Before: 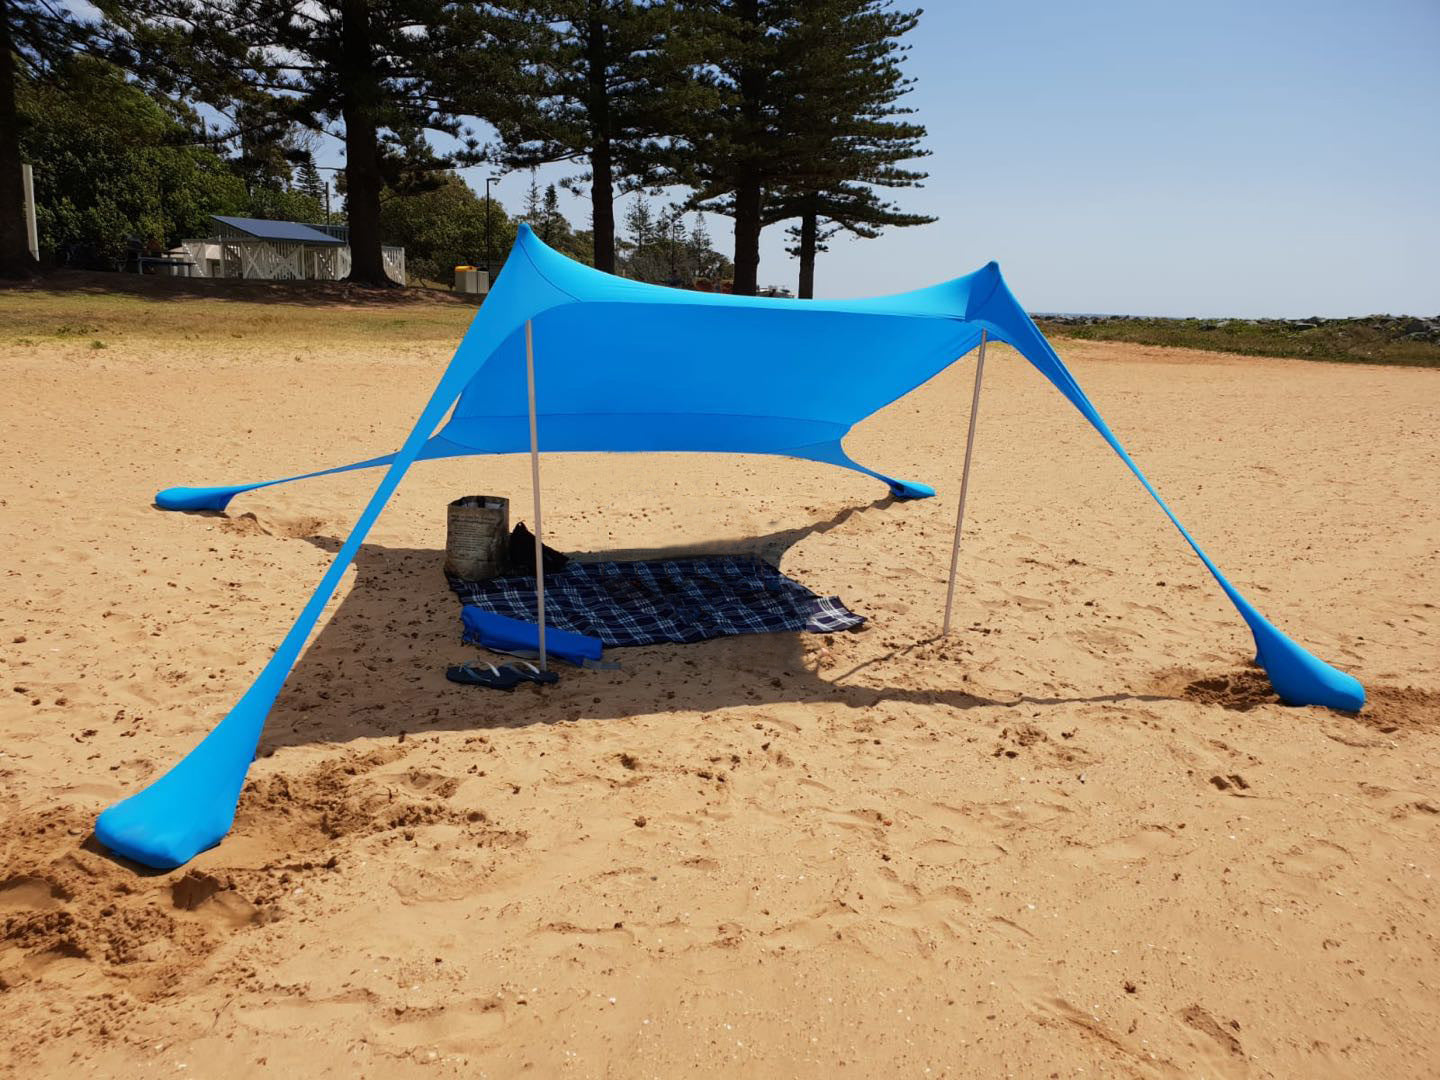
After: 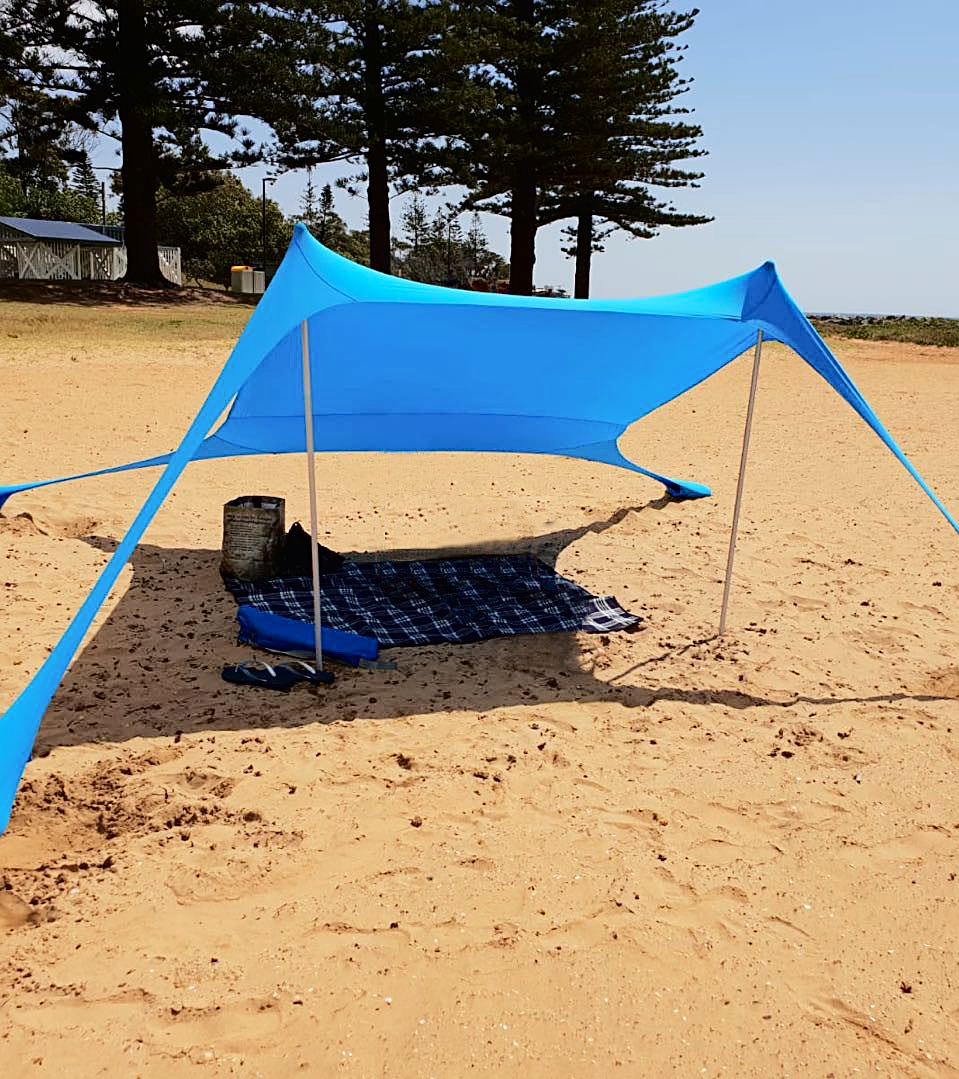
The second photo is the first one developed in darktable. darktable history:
haze removal: adaptive false
tone curve: curves: ch0 [(0, 0) (0.003, 0.011) (0.011, 0.012) (0.025, 0.013) (0.044, 0.023) (0.069, 0.04) (0.1, 0.06) (0.136, 0.094) (0.177, 0.145) (0.224, 0.213) (0.277, 0.301) (0.335, 0.389) (0.399, 0.473) (0.468, 0.554) (0.543, 0.627) (0.623, 0.694) (0.709, 0.763) (0.801, 0.83) (0.898, 0.906) (1, 1)], color space Lab, independent channels, preserve colors none
sharpen: on, module defaults
crop and rotate: left 15.619%, right 17.72%
